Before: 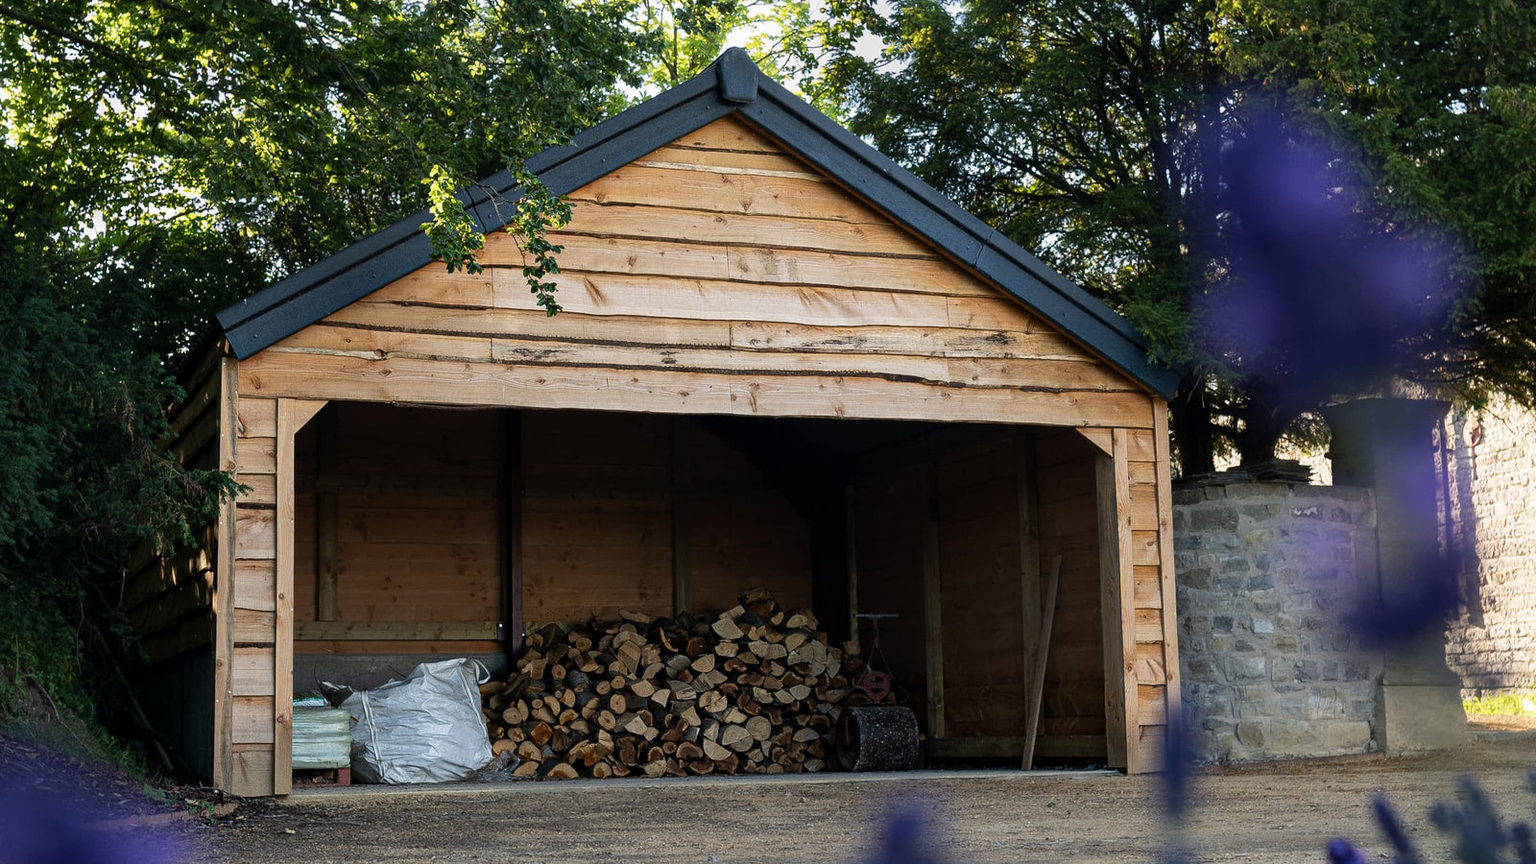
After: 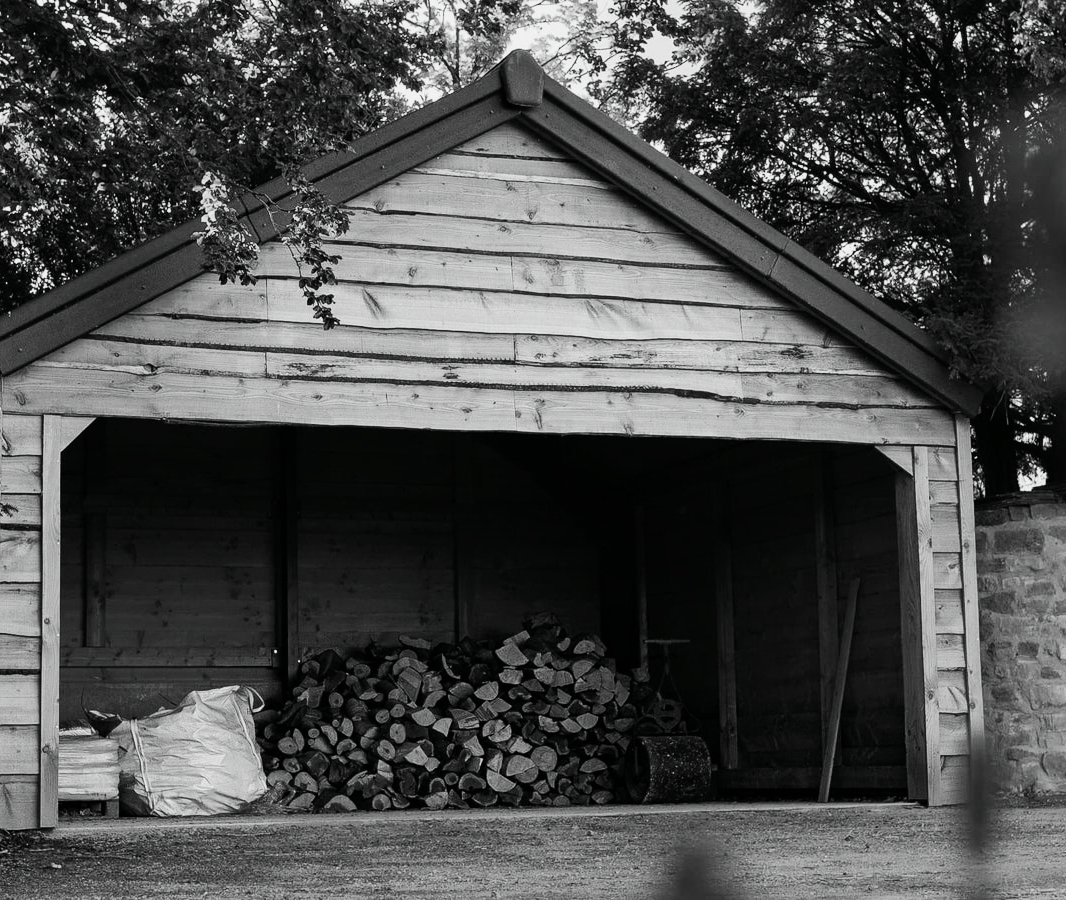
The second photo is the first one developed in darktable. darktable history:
crop: left 15.419%, right 17.914%
tone curve: curves: ch0 [(0, 0) (0.078, 0.052) (0.236, 0.22) (0.427, 0.472) (0.508, 0.586) (0.654, 0.742) (0.793, 0.851) (0.994, 0.974)]; ch1 [(0, 0) (0.161, 0.092) (0.35, 0.33) (0.392, 0.392) (0.456, 0.456) (0.505, 0.502) (0.537, 0.518) (0.553, 0.534) (0.602, 0.579) (0.718, 0.718) (1, 1)]; ch2 [(0, 0) (0.346, 0.362) (0.411, 0.412) (0.502, 0.502) (0.531, 0.521) (0.586, 0.59) (0.621, 0.604) (1, 1)], color space Lab, independent channels, preserve colors none
color calibration: output gray [0.23, 0.37, 0.4, 0], gray › normalize channels true, illuminant same as pipeline (D50), adaptation XYZ, x 0.346, y 0.359, gamut compression 0
